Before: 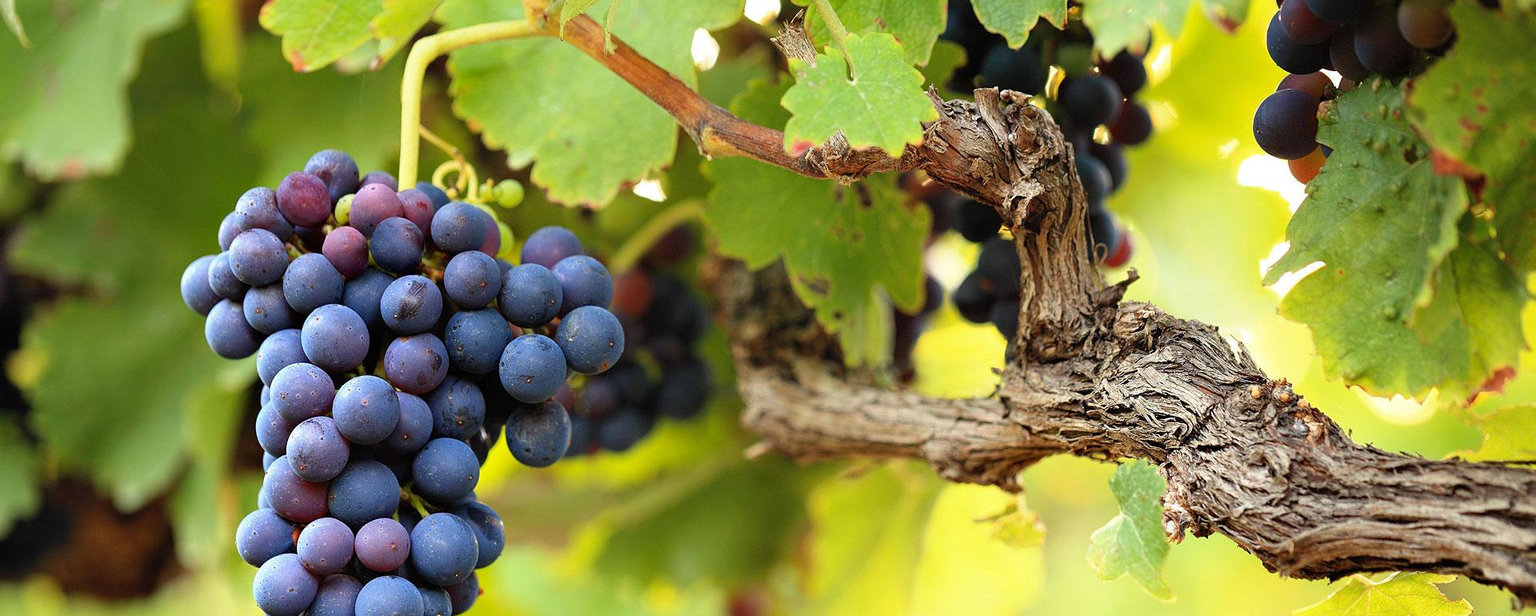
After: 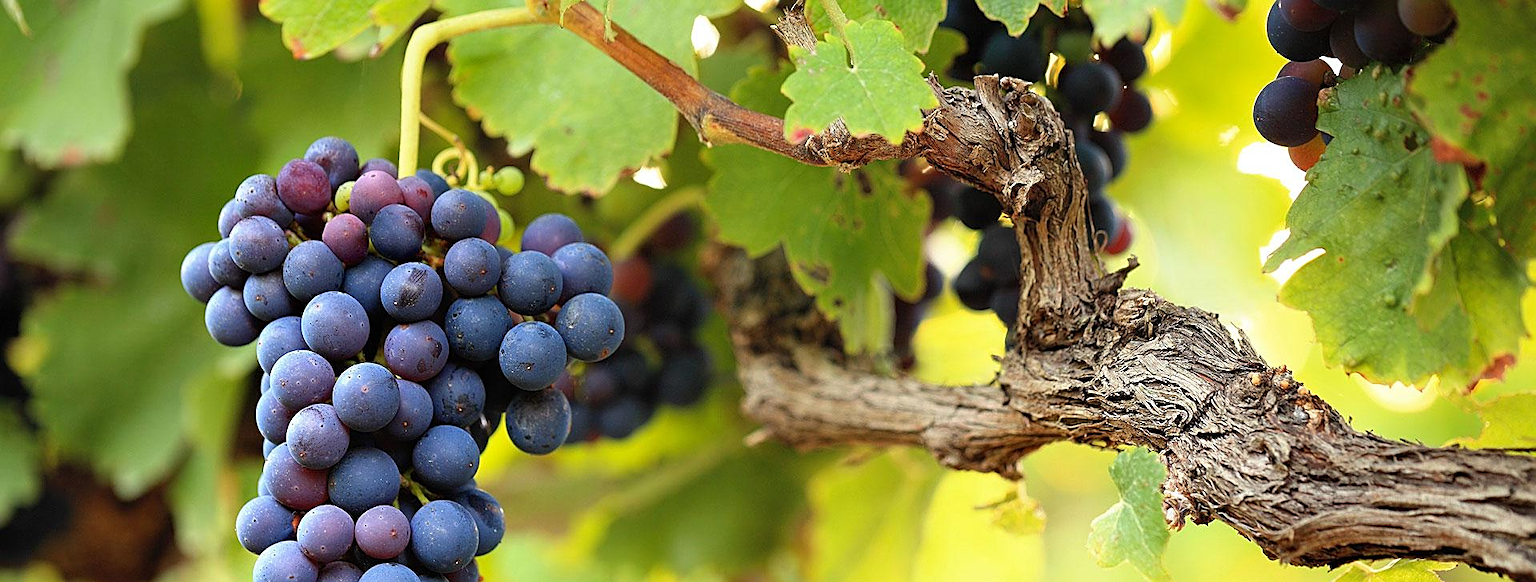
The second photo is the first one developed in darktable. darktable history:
crop and rotate: top 2.166%, bottom 3.265%
sharpen: on, module defaults
